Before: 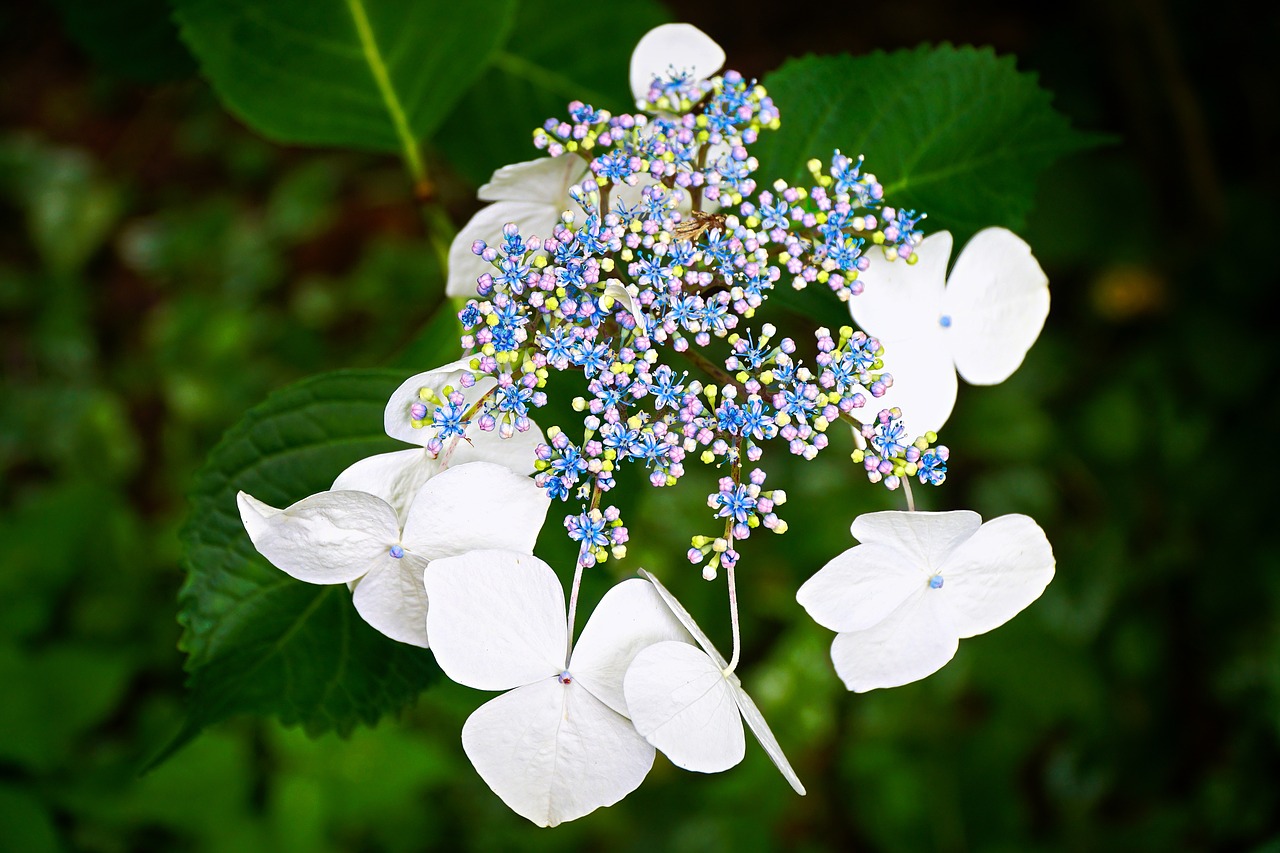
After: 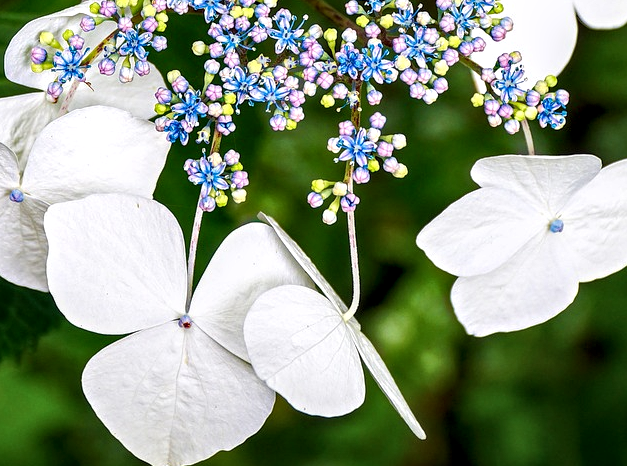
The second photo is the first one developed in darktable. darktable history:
crop: left 29.712%, top 41.824%, right 21.279%, bottom 3.51%
local contrast: highlights 60%, shadows 63%, detail 160%
